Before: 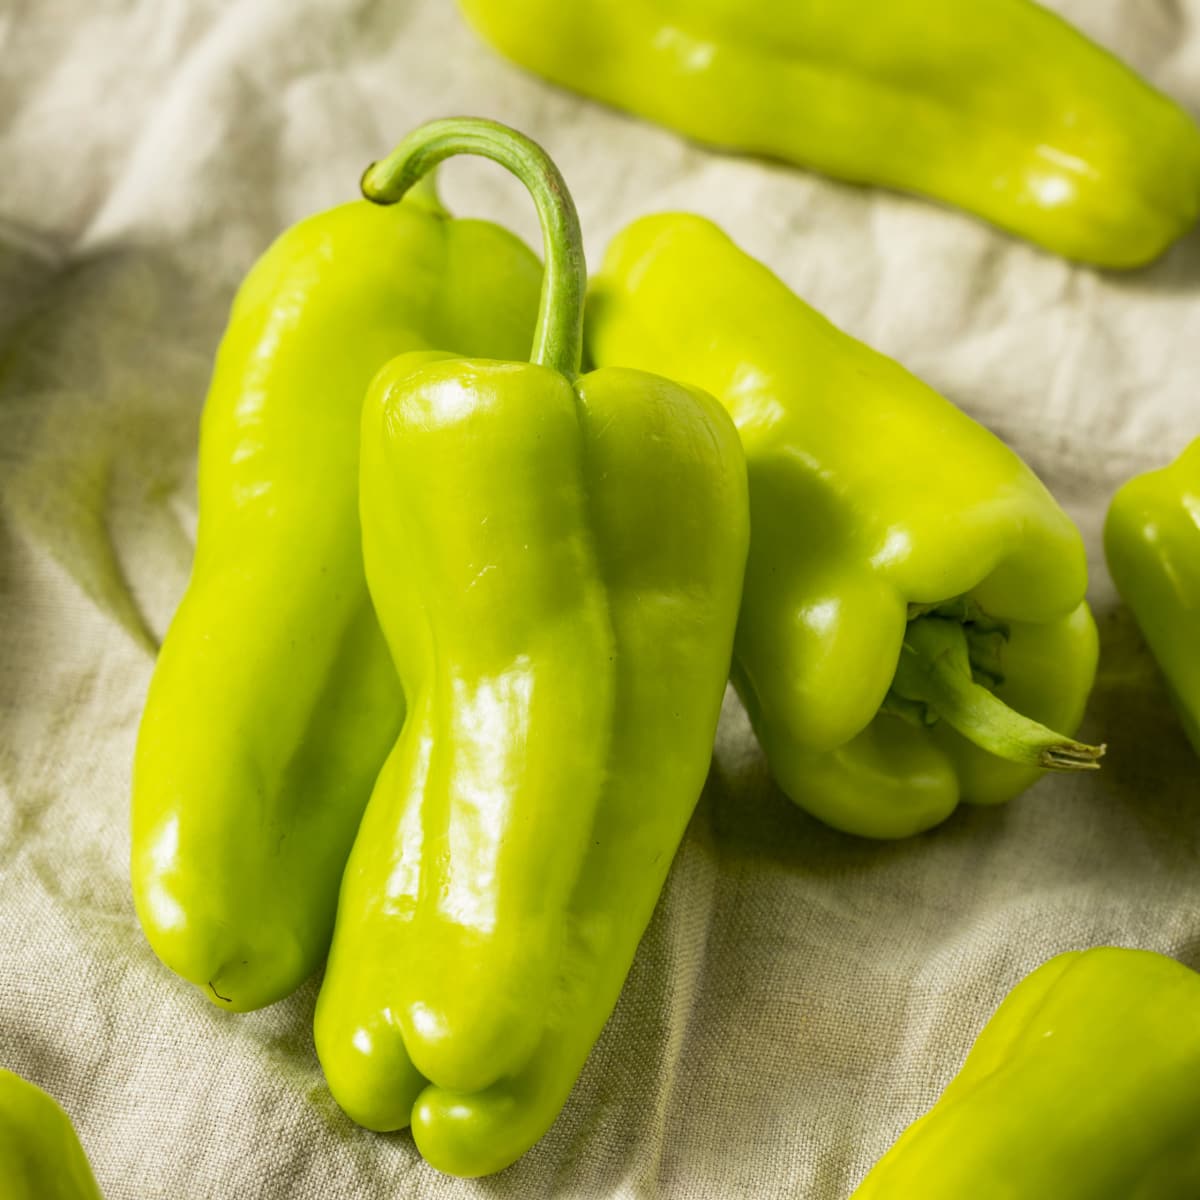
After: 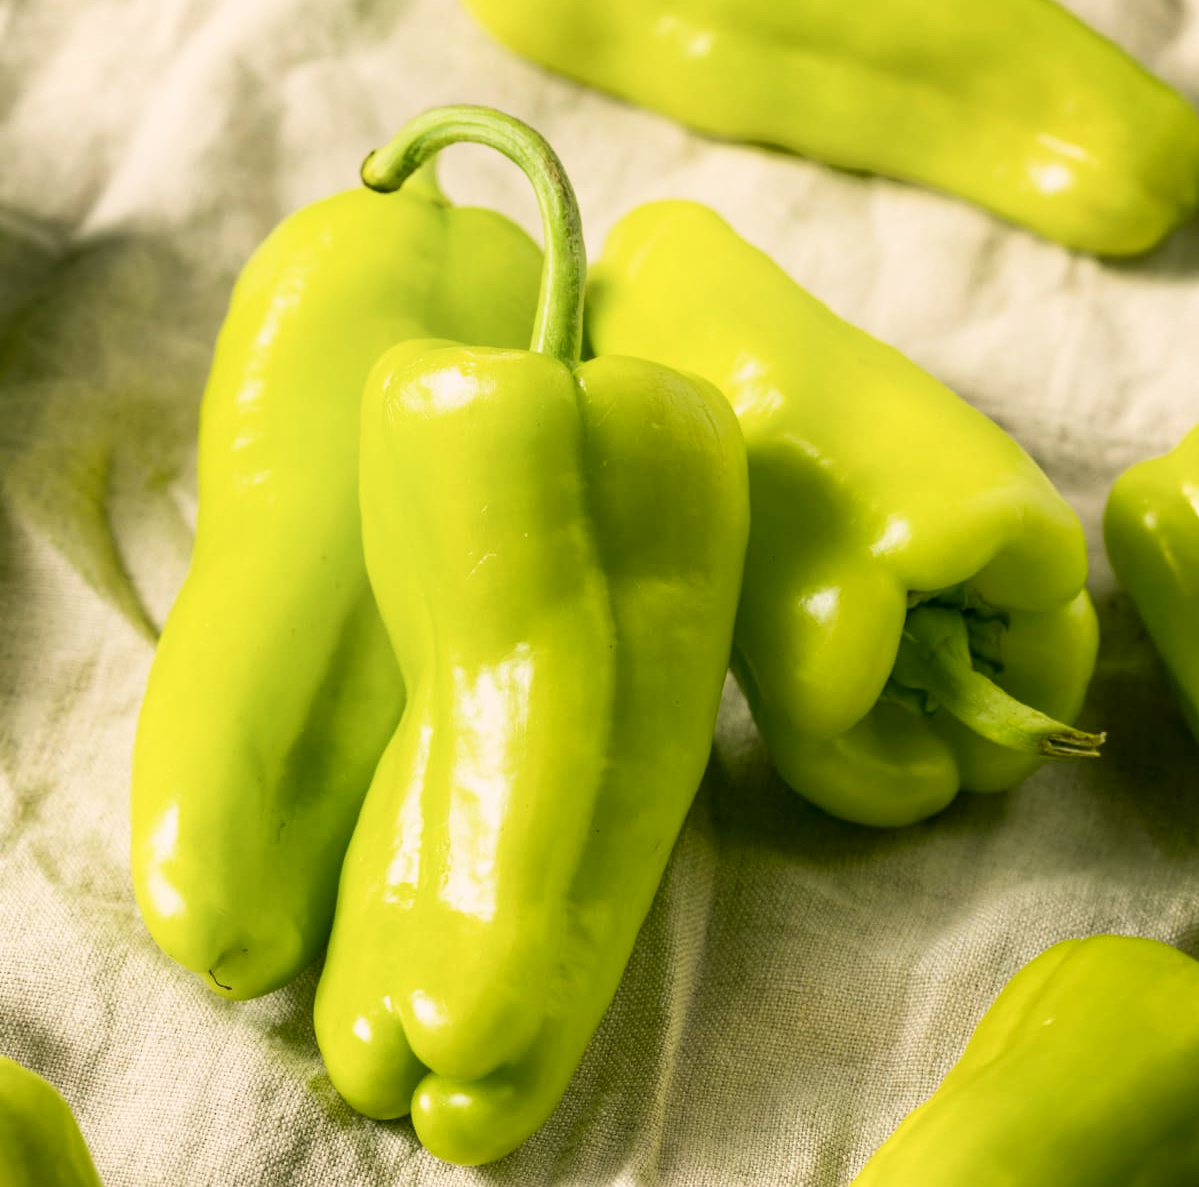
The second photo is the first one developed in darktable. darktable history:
crop: top 1.049%, right 0.001%
shadows and highlights: shadows -62.32, white point adjustment -5.22, highlights 61.59
color correction: highlights a* 4.02, highlights b* 4.98, shadows a* -7.55, shadows b* 4.98
